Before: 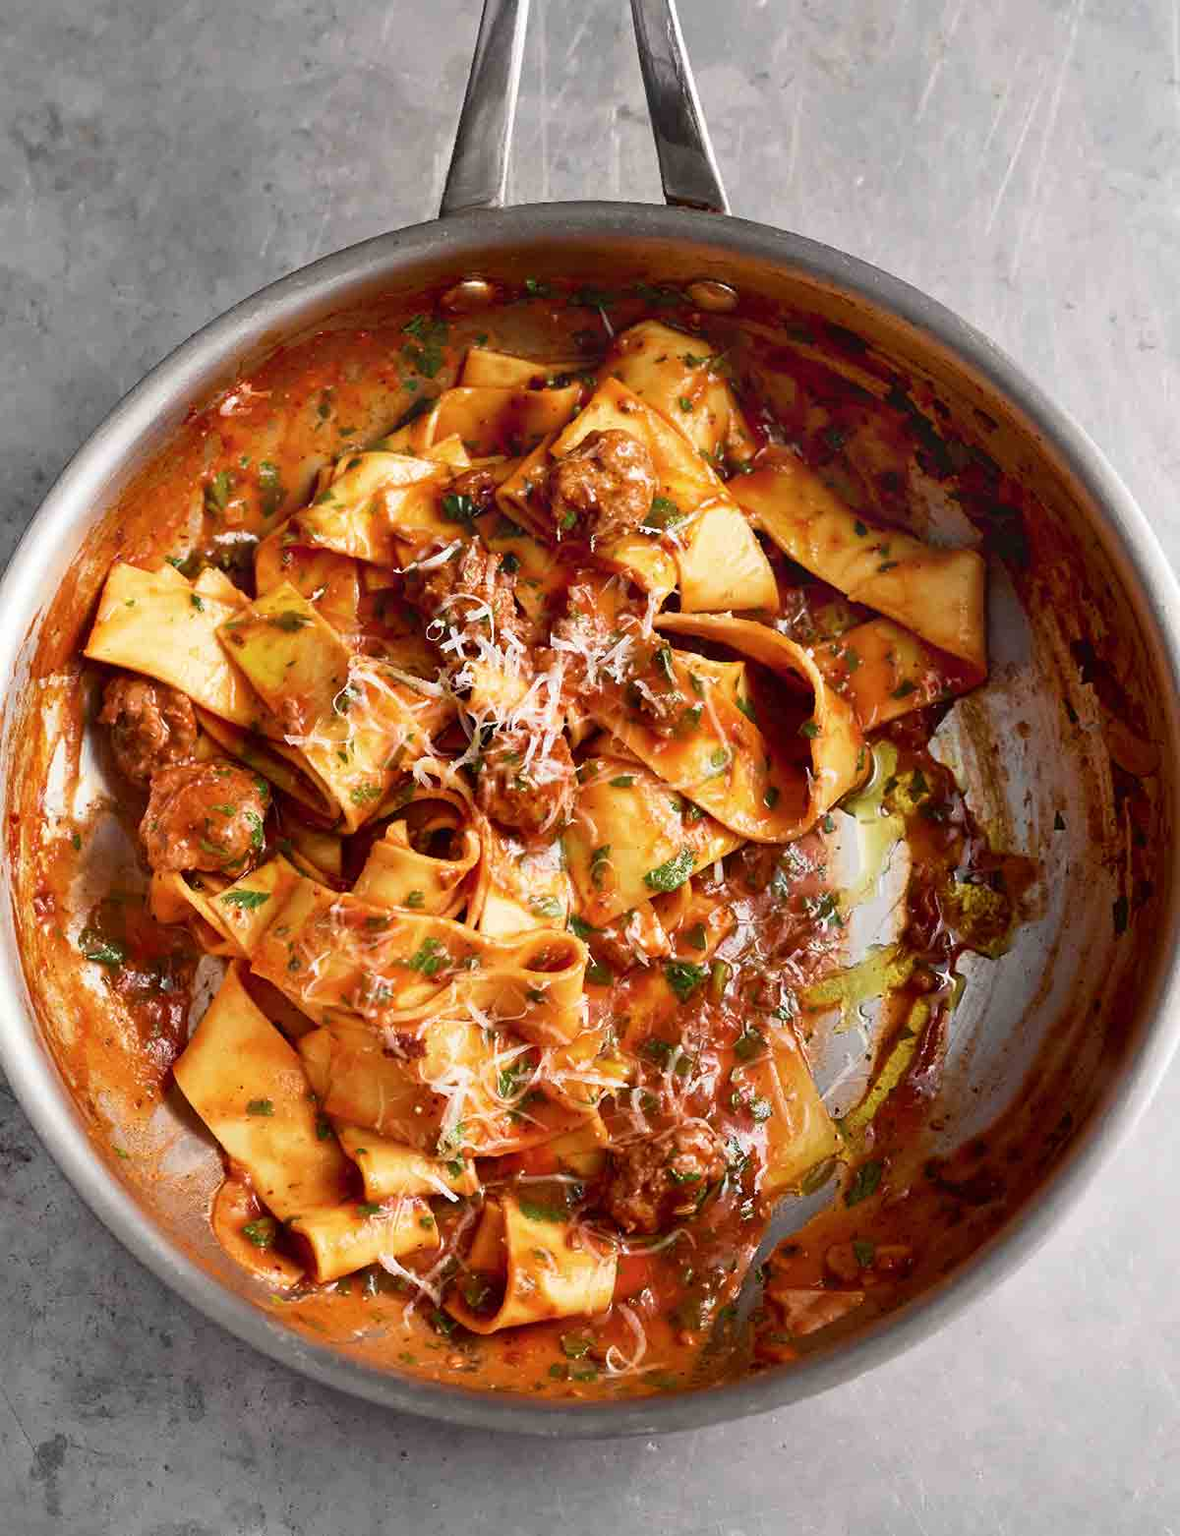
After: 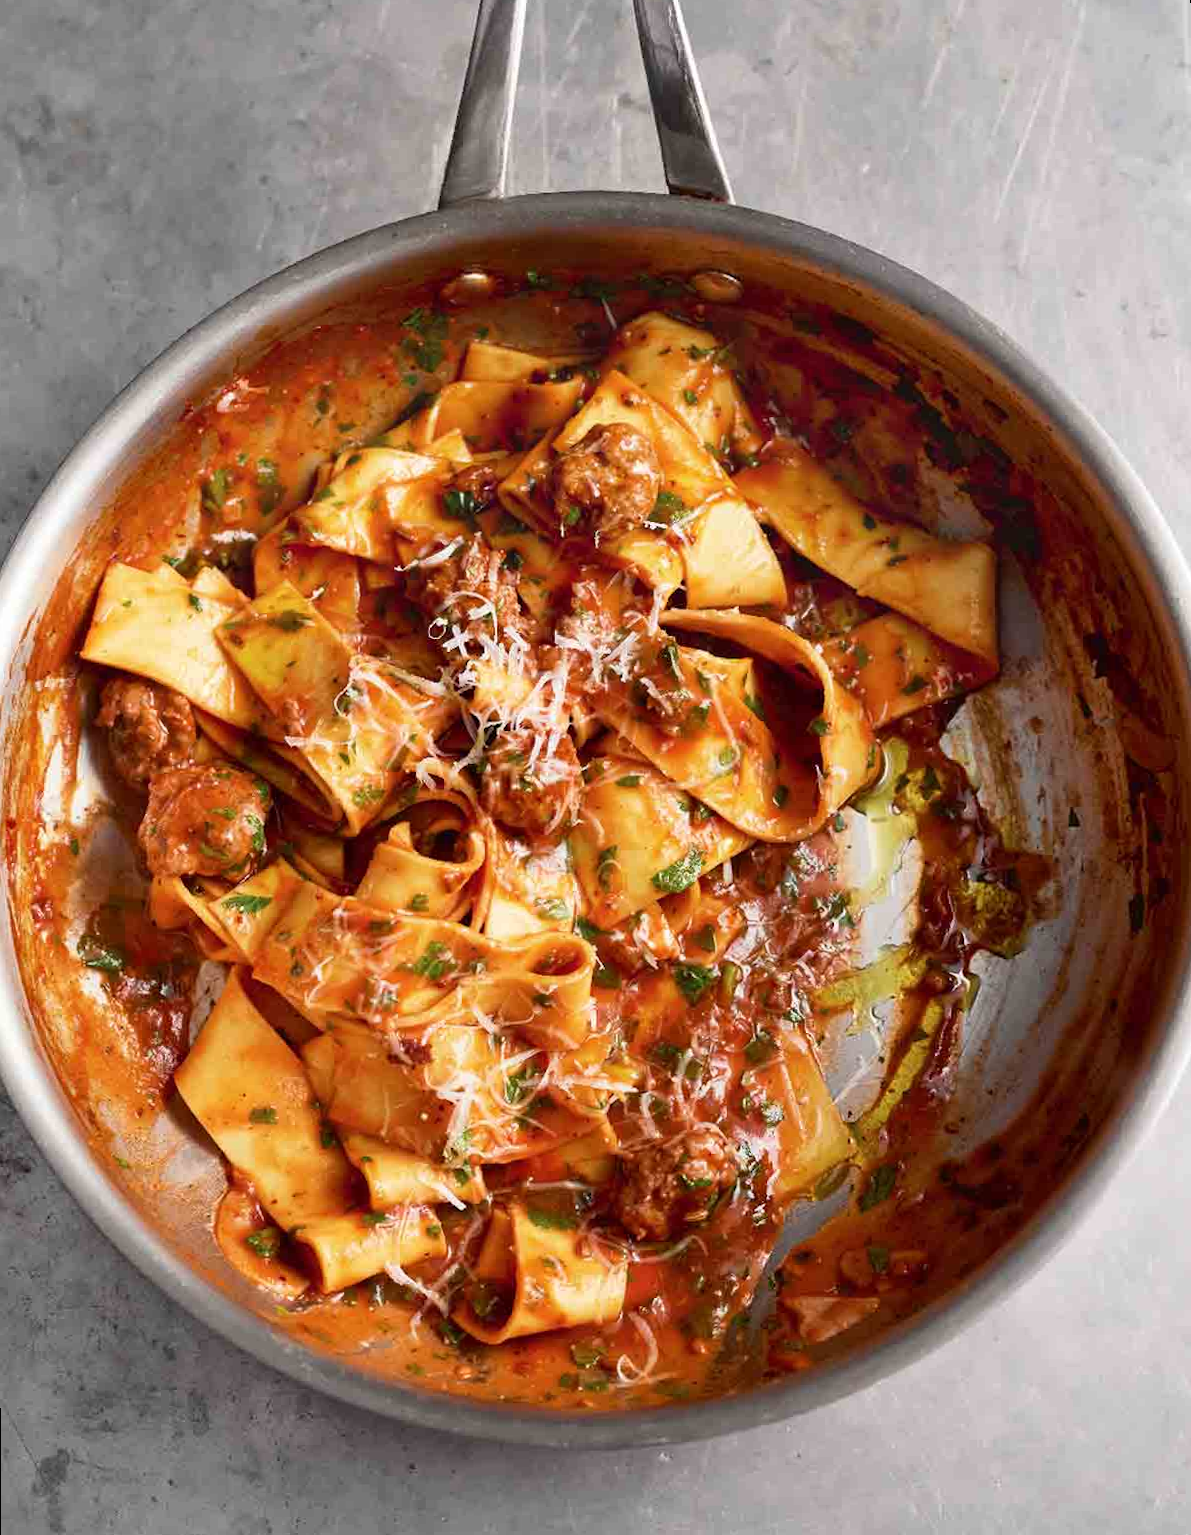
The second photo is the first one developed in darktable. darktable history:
white balance: emerald 1
rotate and perspective: rotation -0.45°, automatic cropping original format, crop left 0.008, crop right 0.992, crop top 0.012, crop bottom 0.988
